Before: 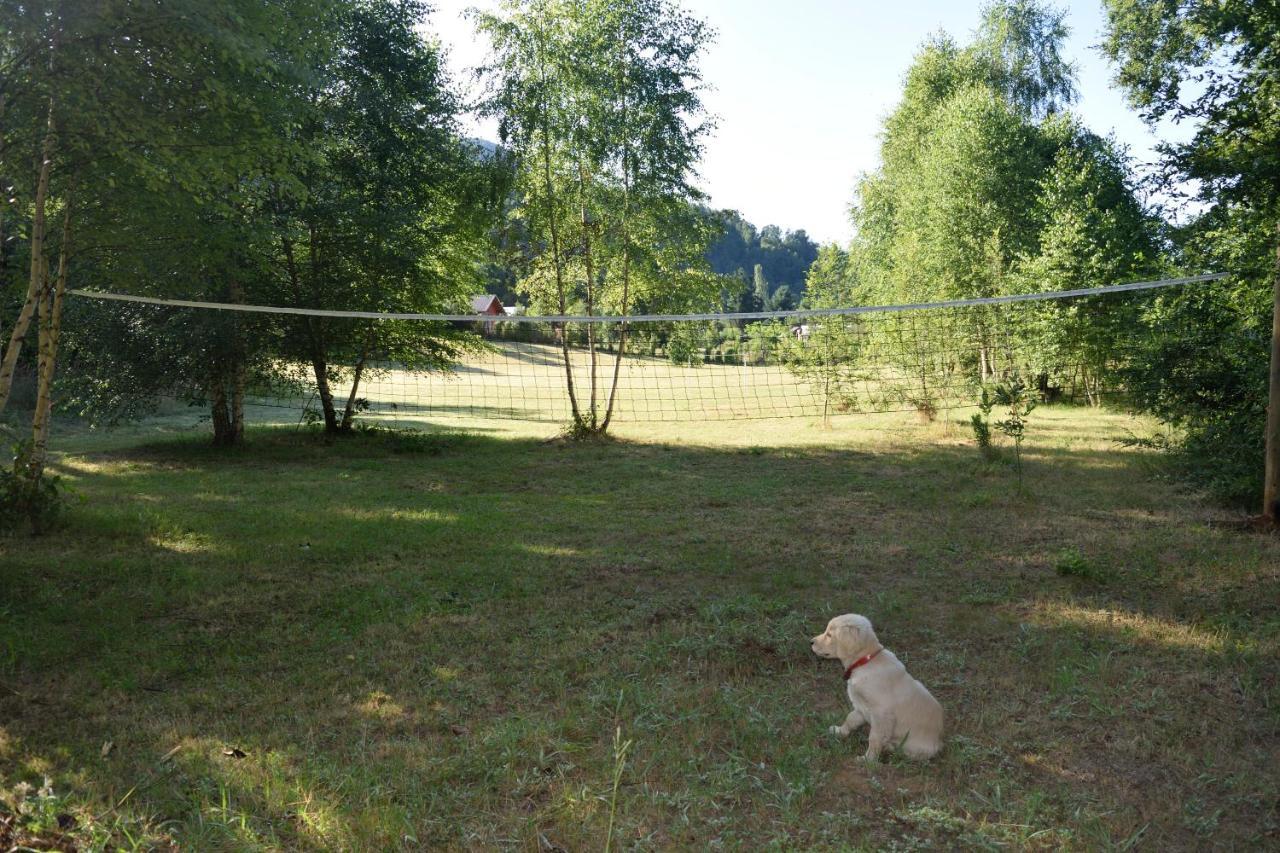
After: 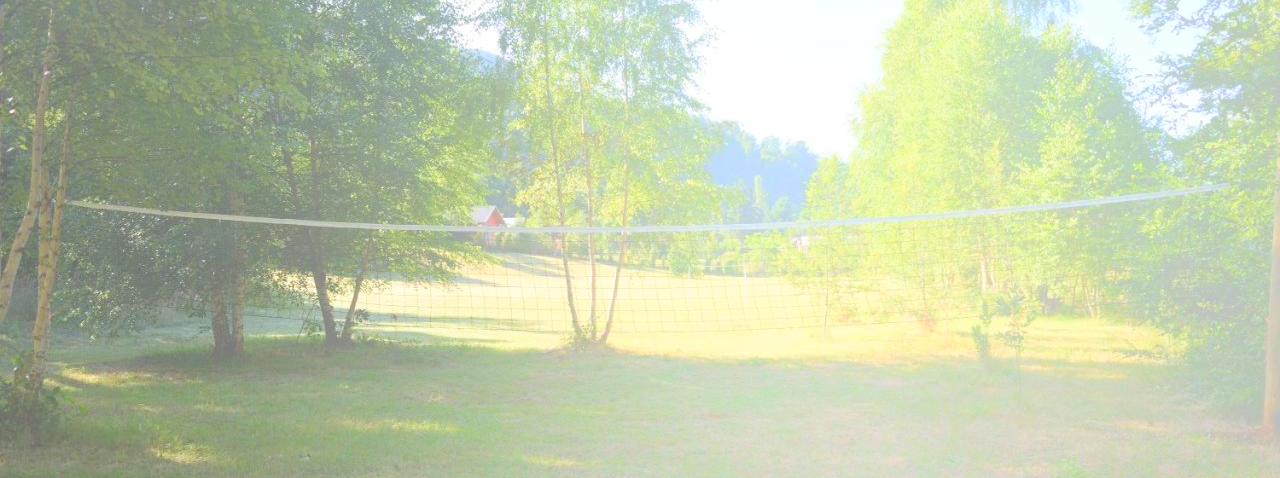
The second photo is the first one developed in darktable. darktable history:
bloom: size 70%, threshold 25%, strength 70%
crop and rotate: top 10.605%, bottom 33.274%
